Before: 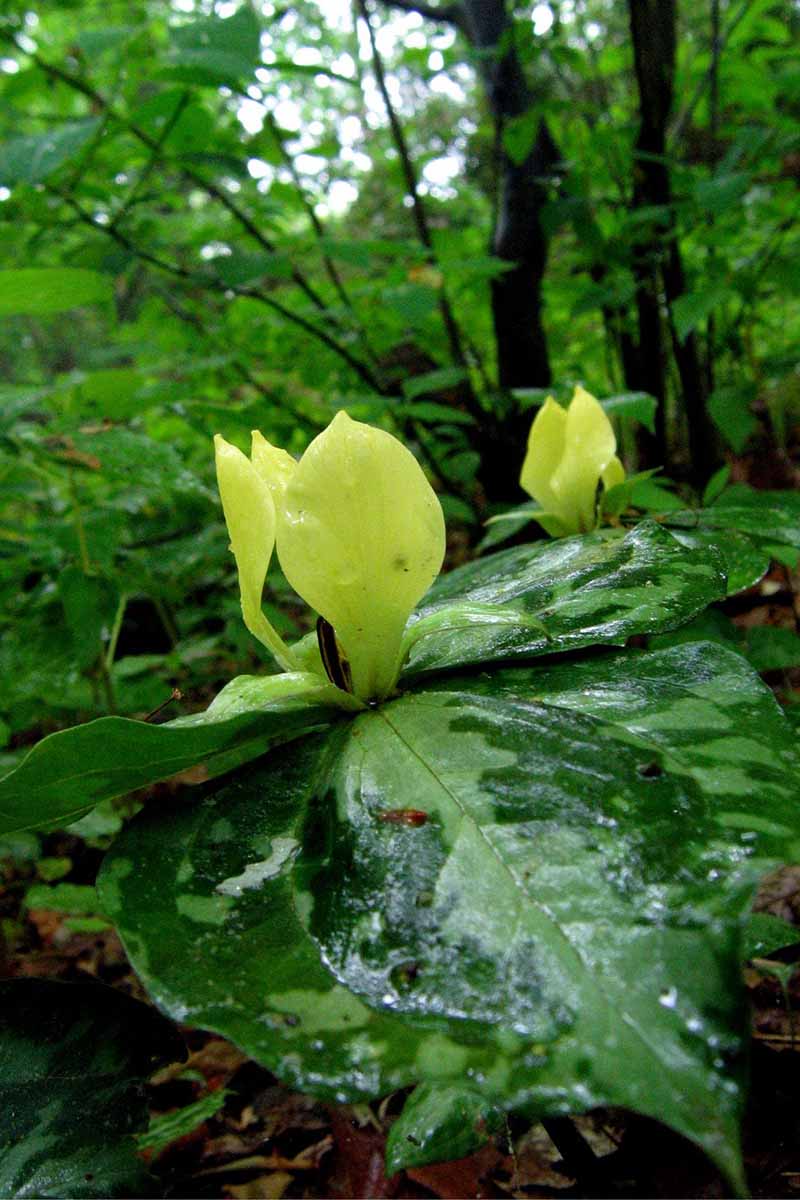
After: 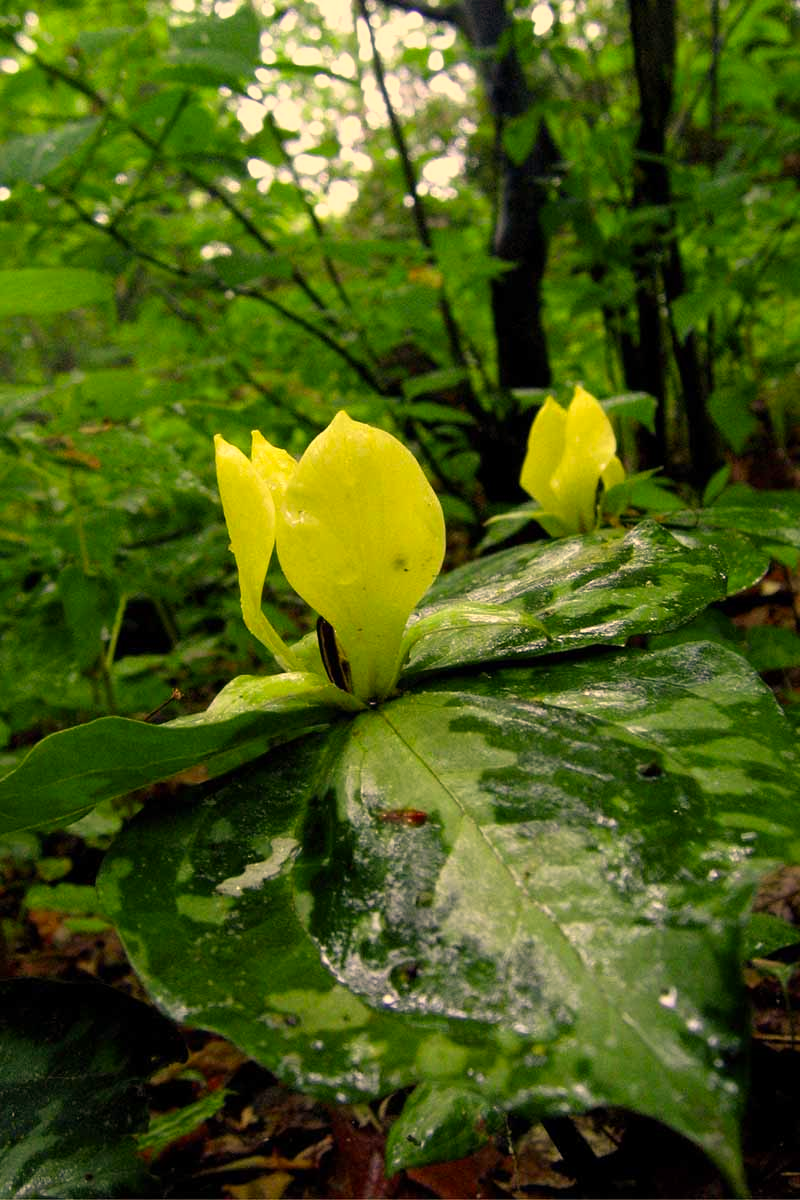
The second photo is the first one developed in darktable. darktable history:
color correction: highlights a* 14.95, highlights b* 31.62
